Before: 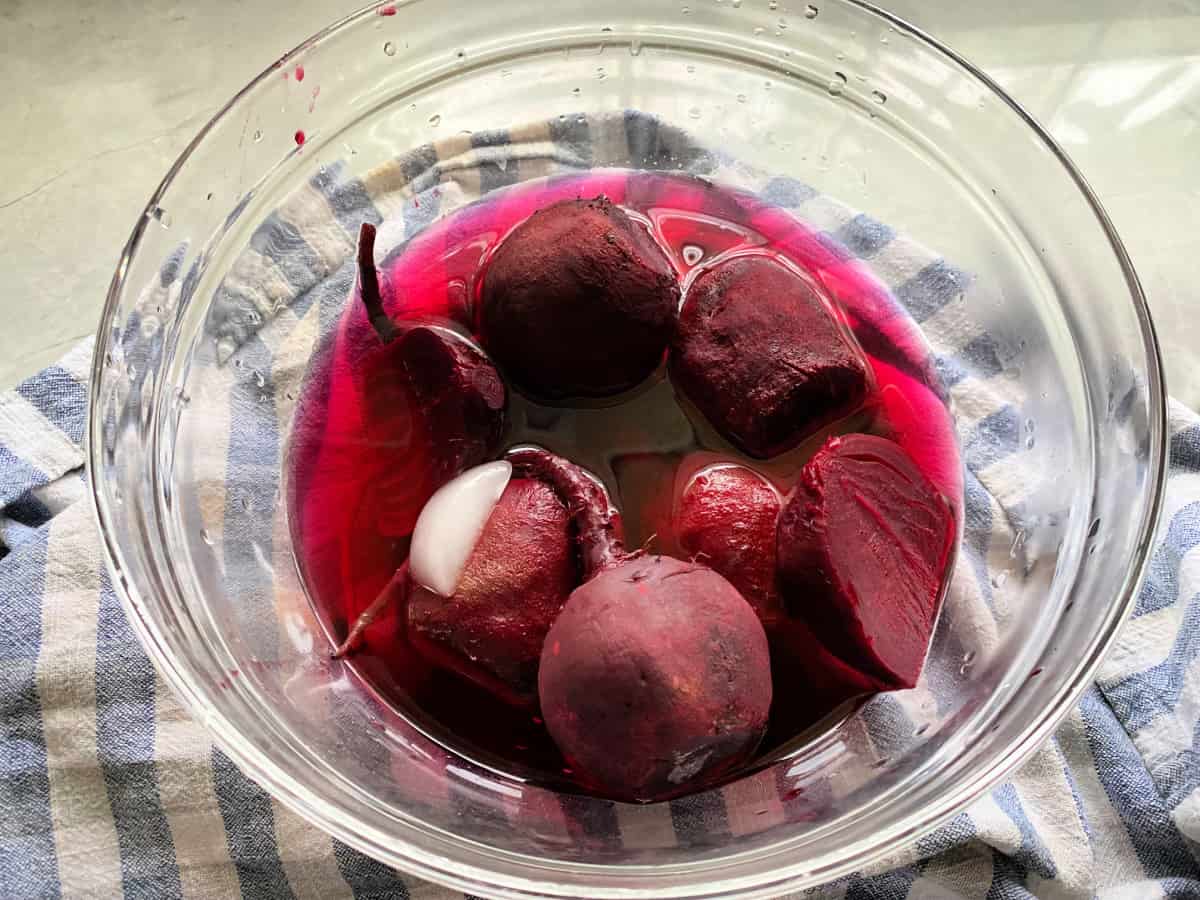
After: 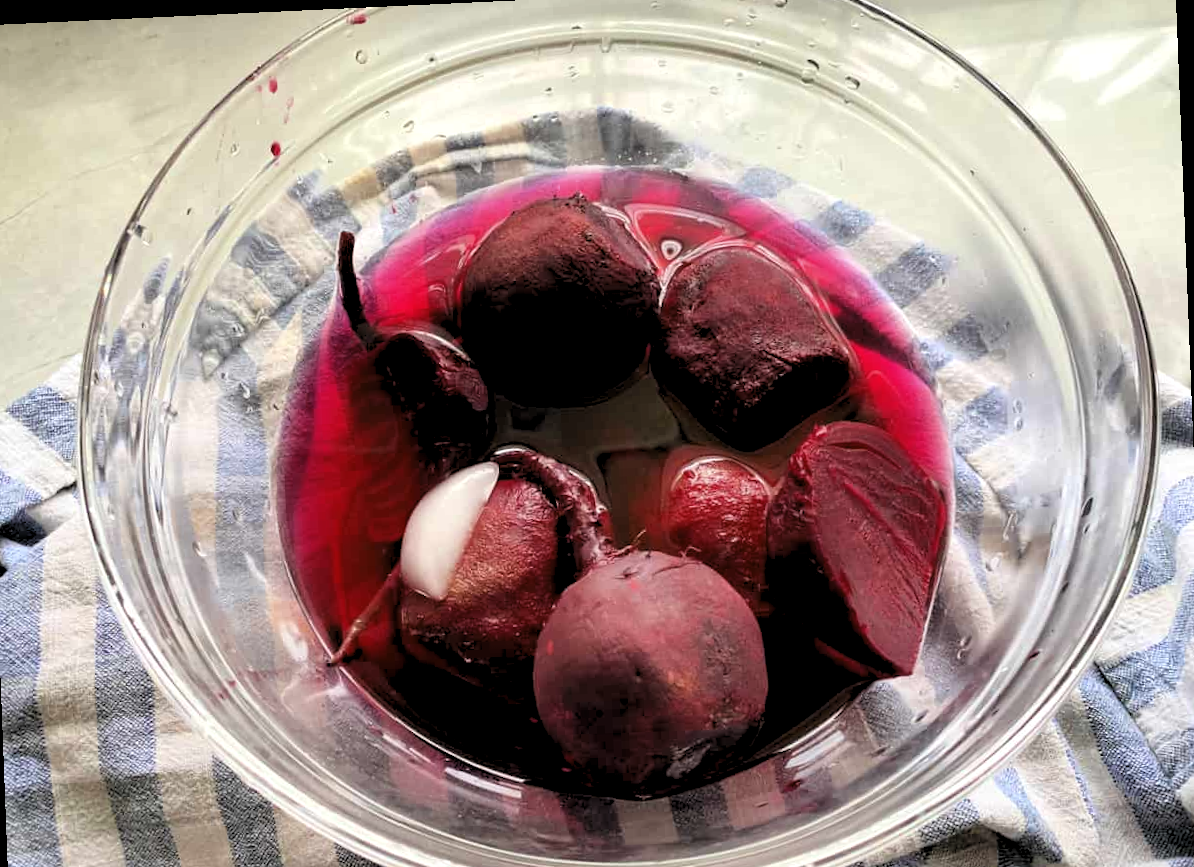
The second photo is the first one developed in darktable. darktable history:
crop: left 1.964%, top 3.251%, right 1.122%, bottom 4.933%
levels: levels [0.073, 0.497, 0.972]
rotate and perspective: rotation -2.22°, lens shift (horizontal) -0.022, automatic cropping off
color zones: curves: ch0 [(0.068, 0.464) (0.25, 0.5) (0.48, 0.508) (0.75, 0.536) (0.886, 0.476) (0.967, 0.456)]; ch1 [(0.066, 0.456) (0.25, 0.5) (0.616, 0.508) (0.746, 0.56) (0.934, 0.444)]
